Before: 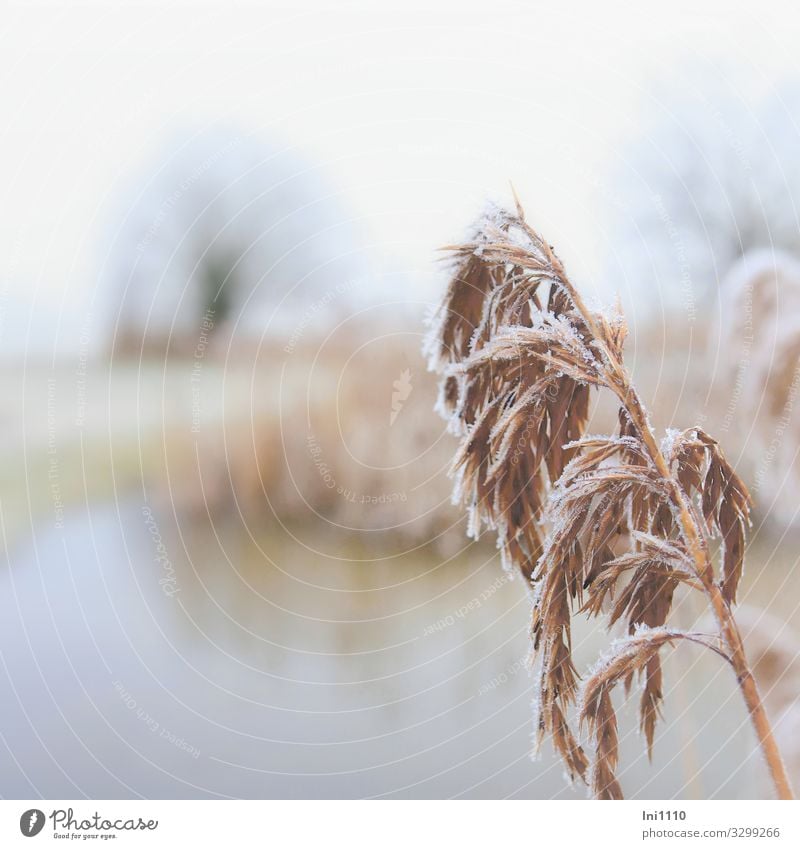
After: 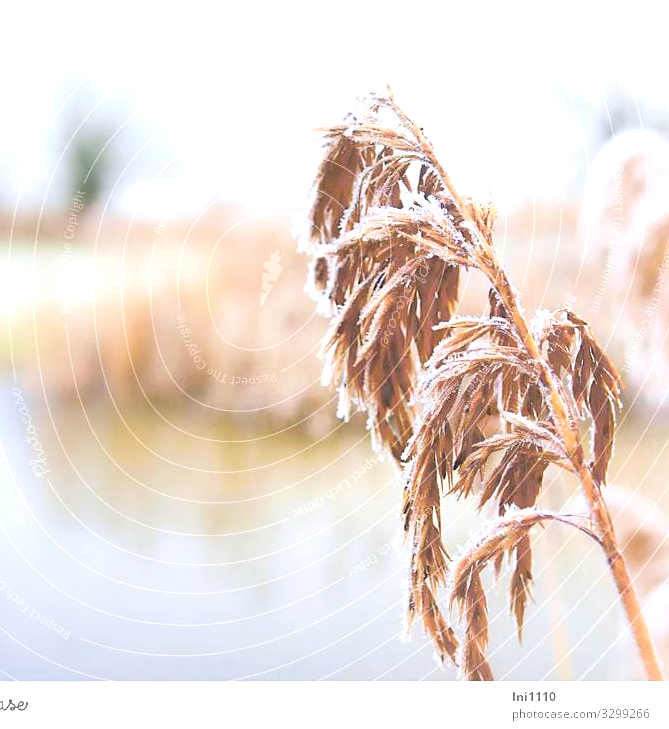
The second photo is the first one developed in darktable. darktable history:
crop: left 16.348%, top 14.131%
sharpen: radius 1.566, amount 0.358, threshold 1.725
exposure: exposure 0.698 EV, compensate exposure bias true, compensate highlight preservation false
contrast brightness saturation: contrast 0.08, saturation 0.201
color correction: highlights a* 0.003, highlights b* -0.585
velvia: on, module defaults
